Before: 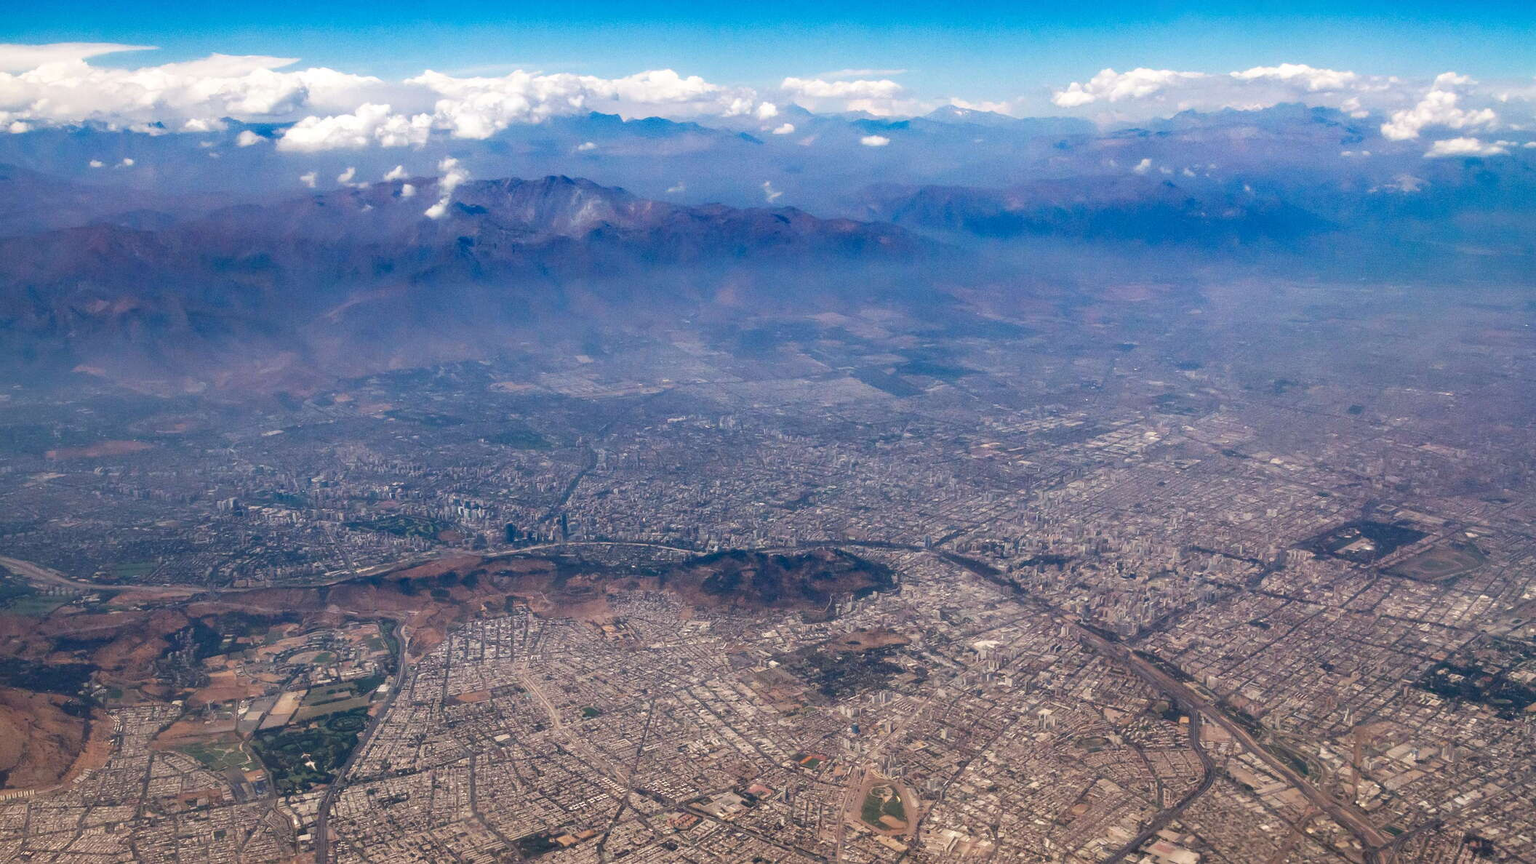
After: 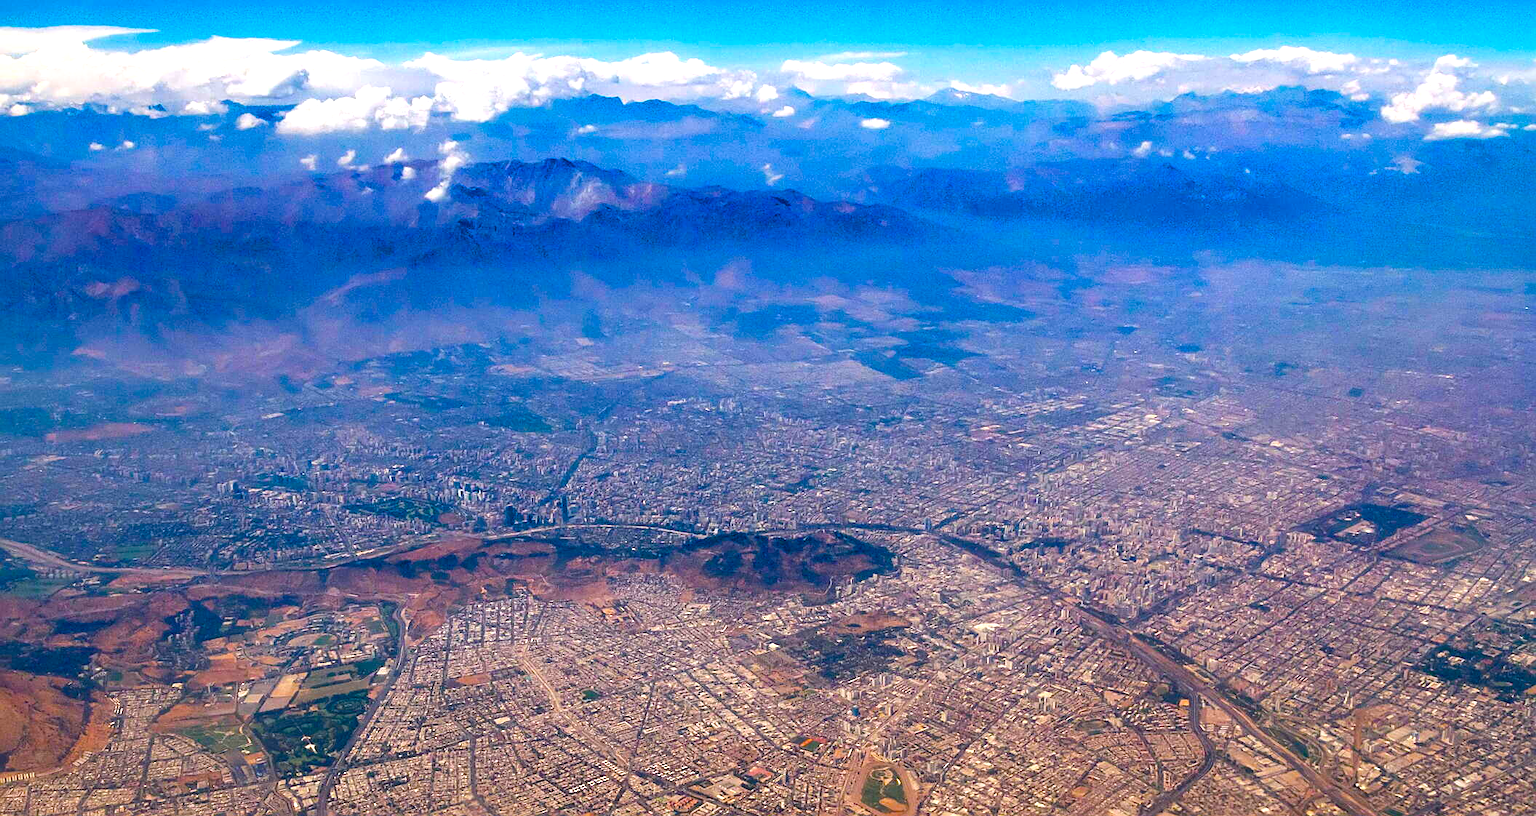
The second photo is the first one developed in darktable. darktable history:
sharpen: on, module defaults
crop and rotate: top 2.103%, bottom 3.292%
color balance rgb: white fulcrum 1 EV, linear chroma grading › global chroma 24.918%, perceptual saturation grading › global saturation 37.178%, perceptual saturation grading › shadows 35.29%, perceptual brilliance grading › highlights 9.505%, perceptual brilliance grading › mid-tones 5.558%
shadows and highlights: white point adjustment 0.886, soften with gaussian
